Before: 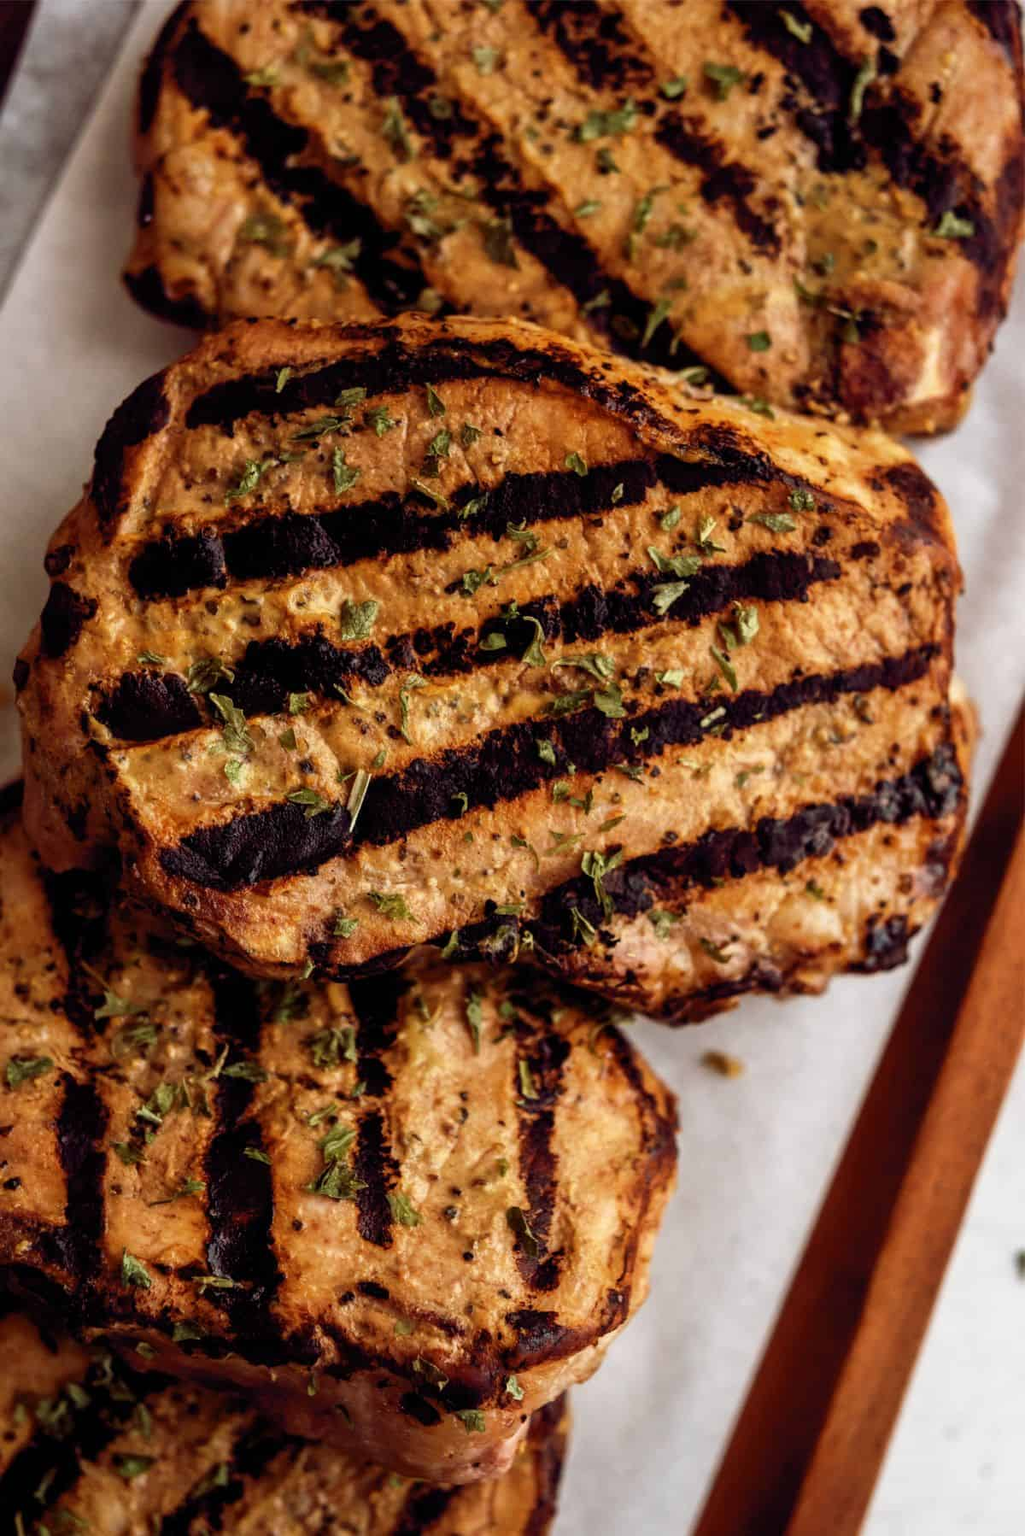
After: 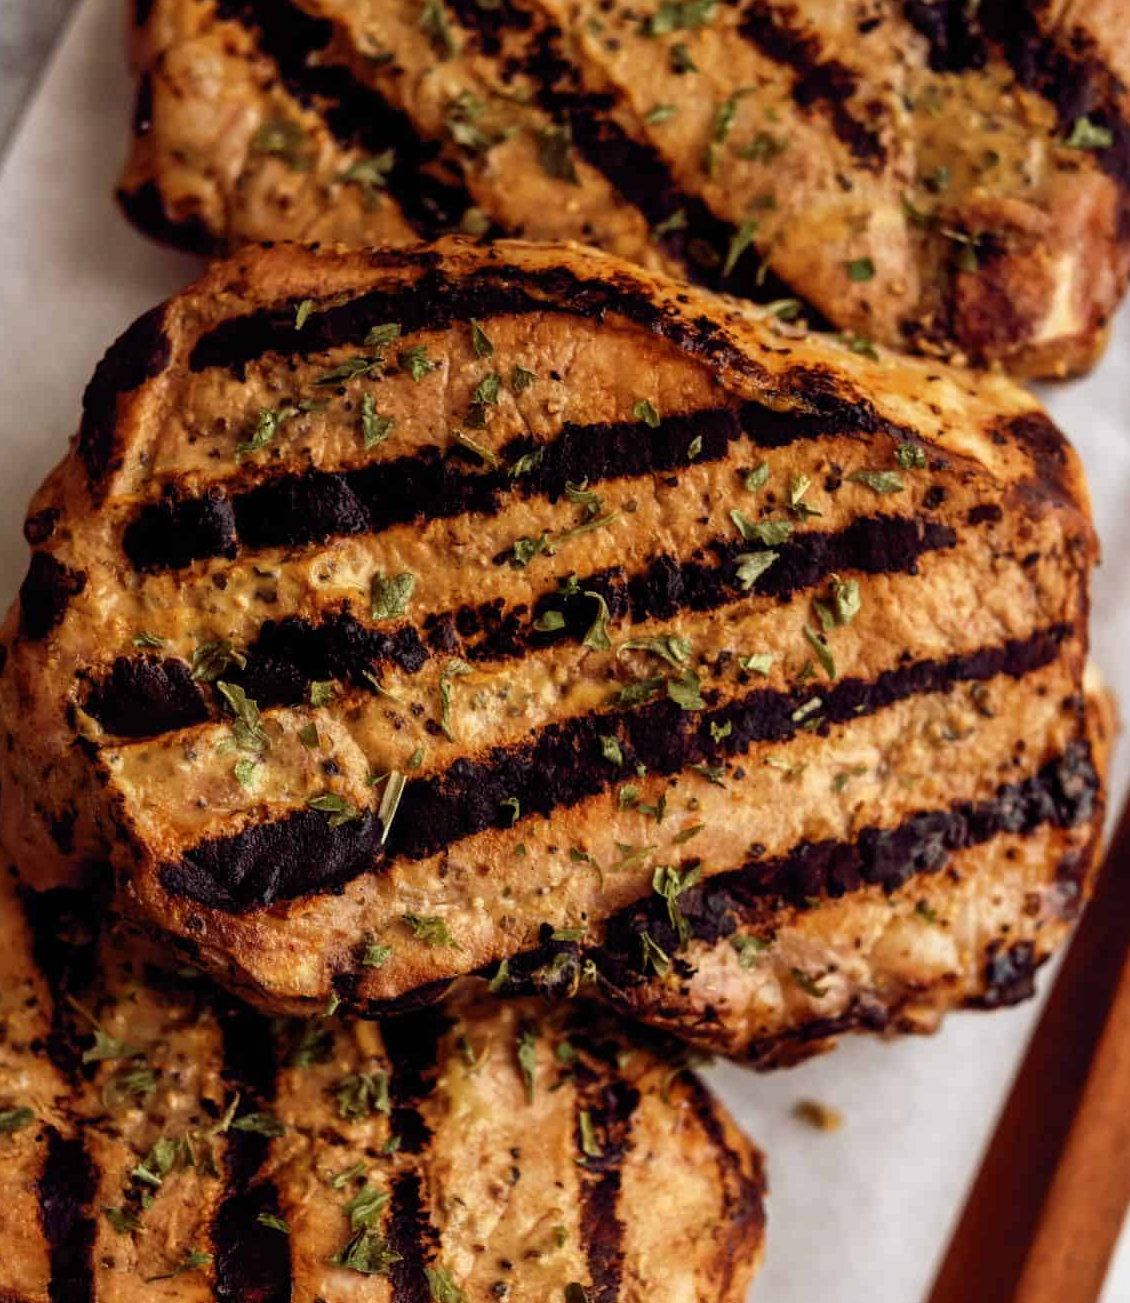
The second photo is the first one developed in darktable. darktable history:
crop: left 2.379%, top 7.254%, right 3.38%, bottom 20.241%
color zones: curves: ch0 [(0, 0.5) (0.143, 0.5) (0.286, 0.5) (0.429, 0.495) (0.571, 0.437) (0.714, 0.44) (0.857, 0.496) (1, 0.5)]
